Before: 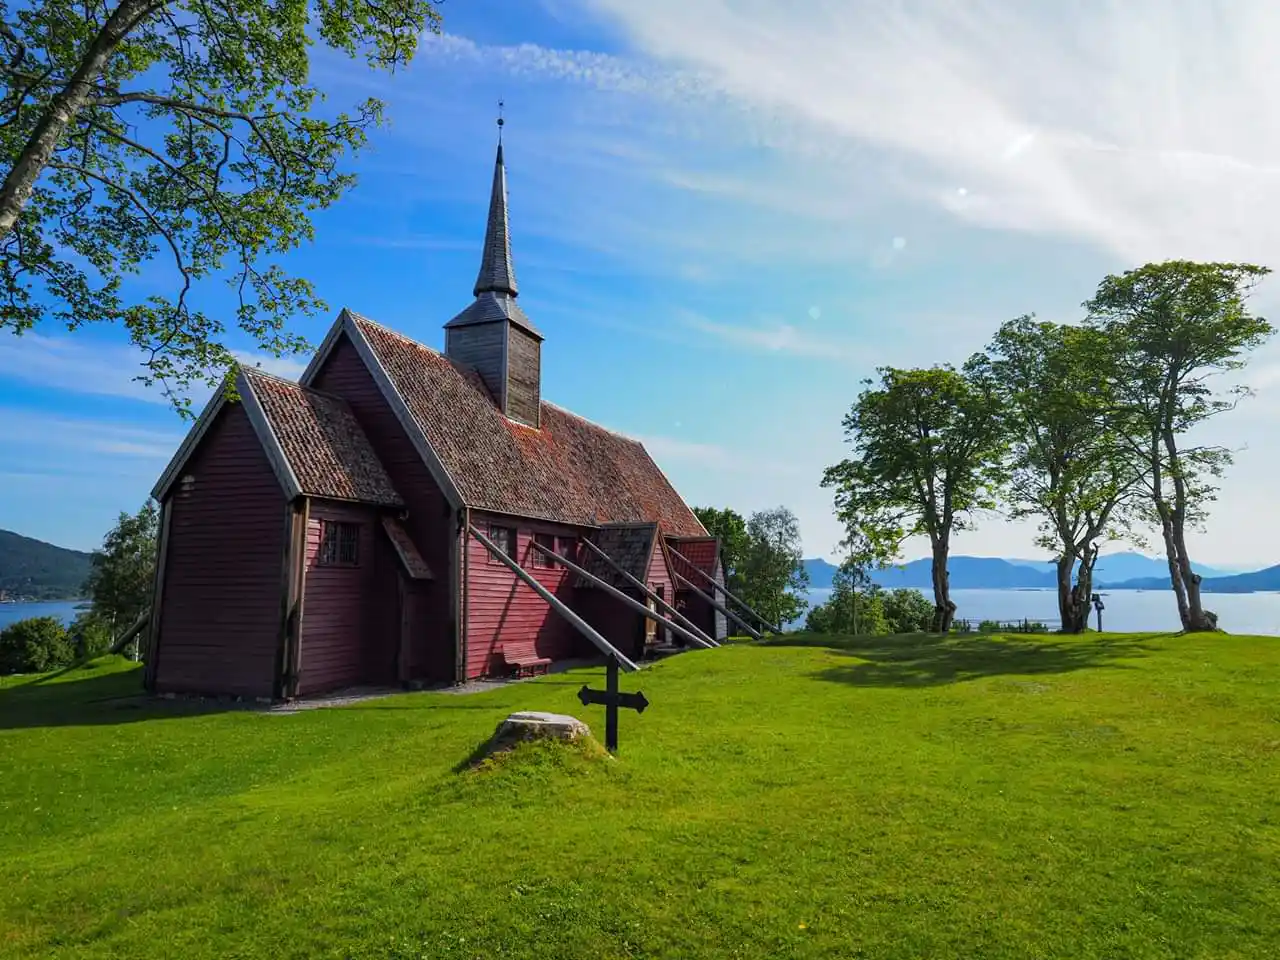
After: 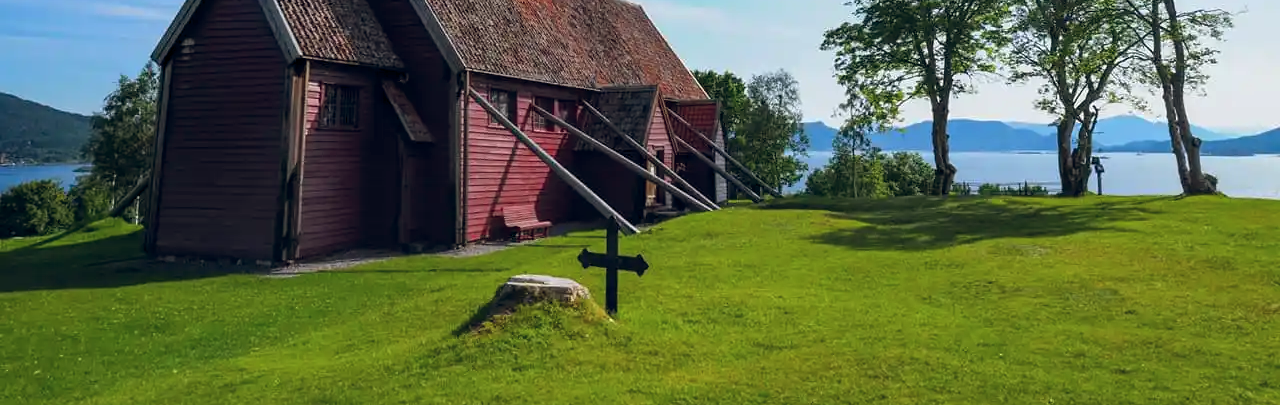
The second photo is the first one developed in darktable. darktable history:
color balance rgb: shadows lift › chroma 3.88%, shadows lift › hue 88.52°, power › hue 214.65°, global offset › chroma 0.1%, global offset › hue 252.4°, contrast 4.45%
crop: top 45.551%, bottom 12.262%
